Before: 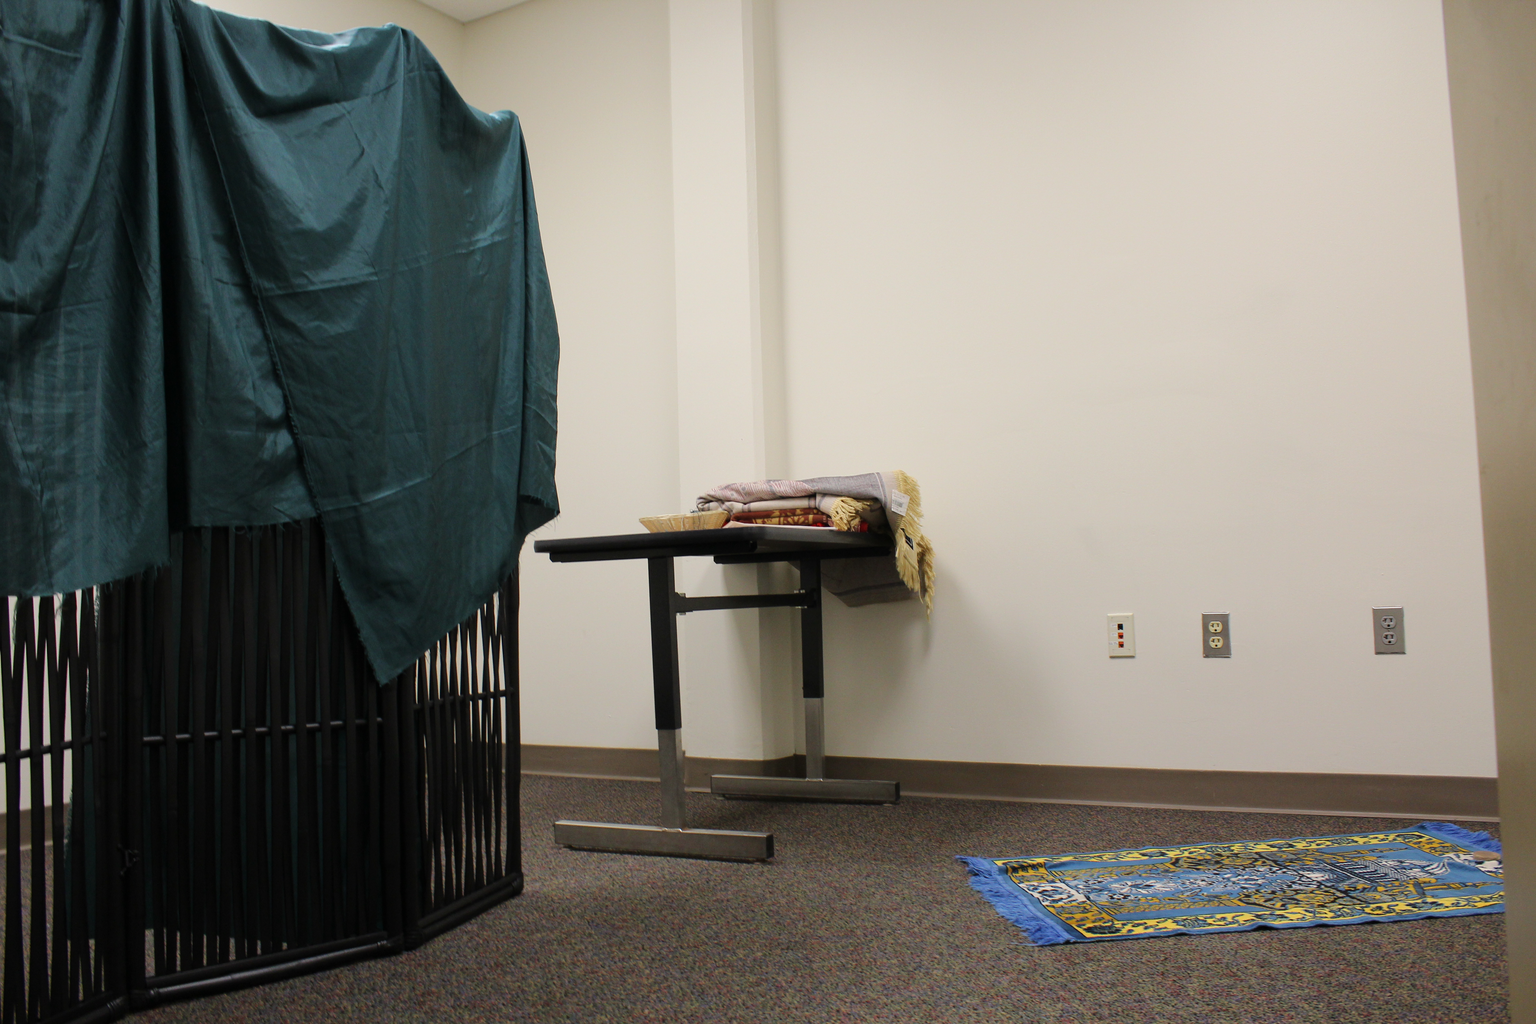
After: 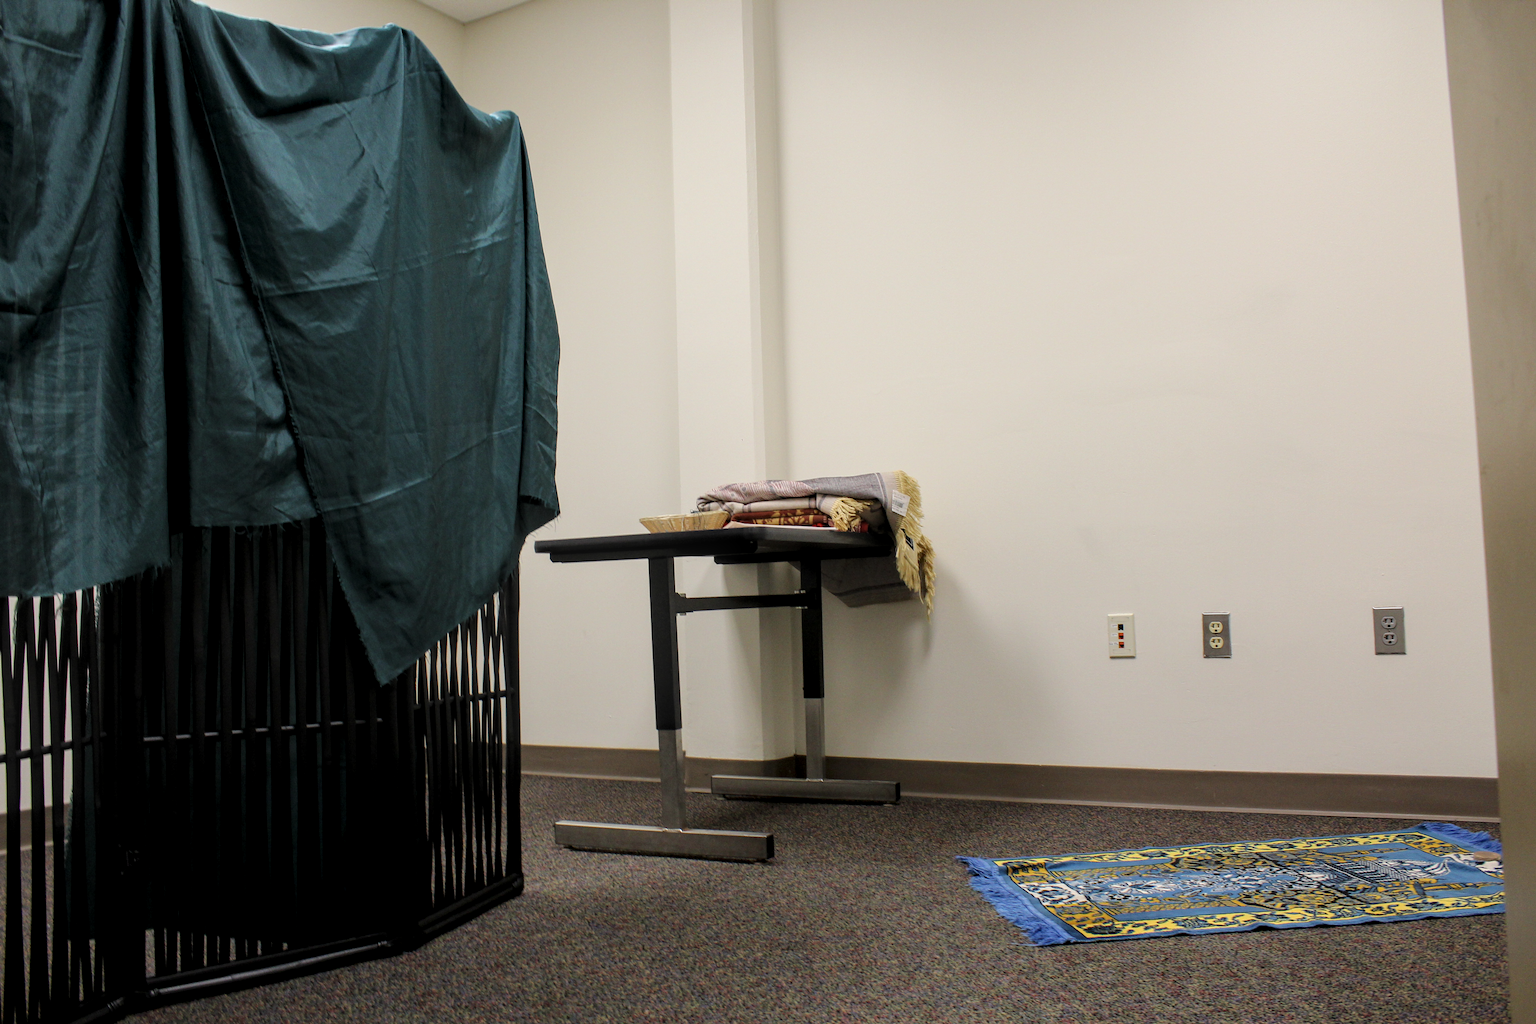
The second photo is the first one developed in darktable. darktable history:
levels: levels [0.026, 0.507, 0.987]
local contrast: detail 130%
